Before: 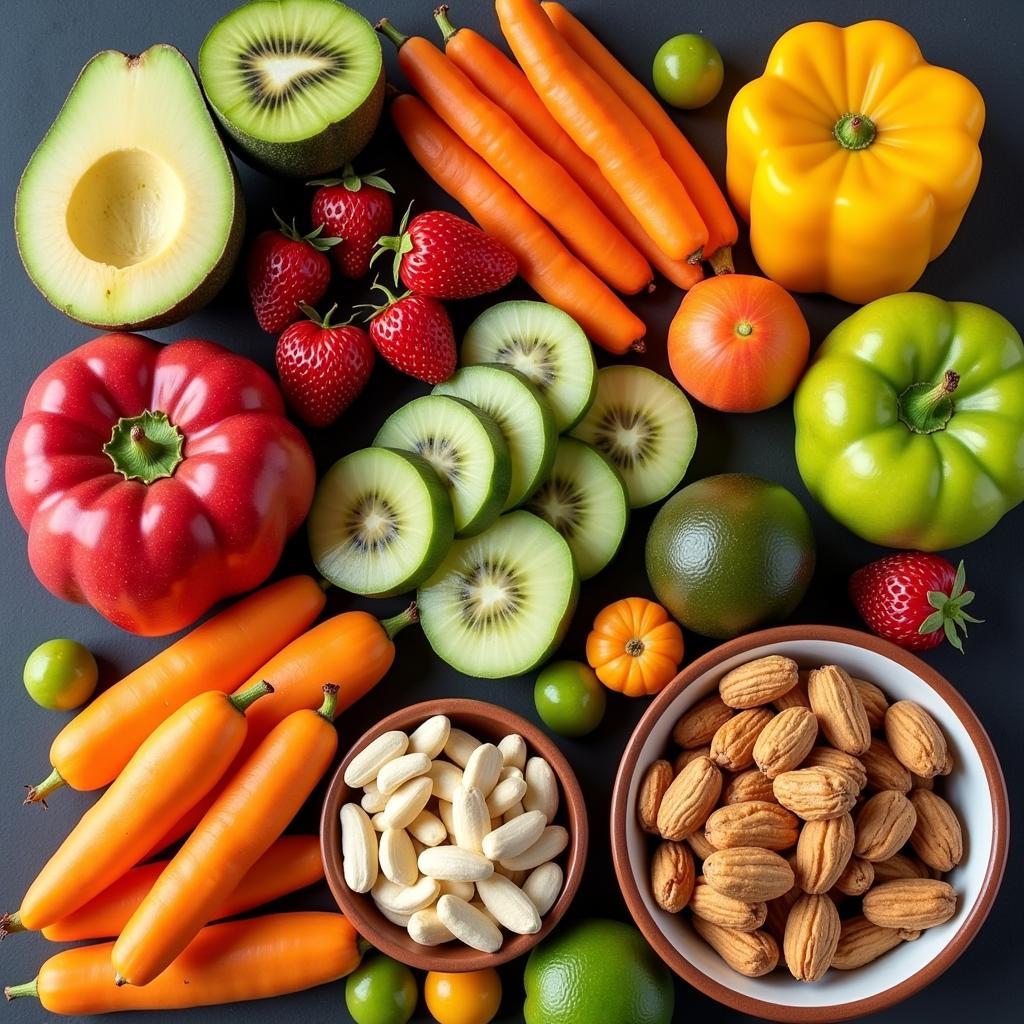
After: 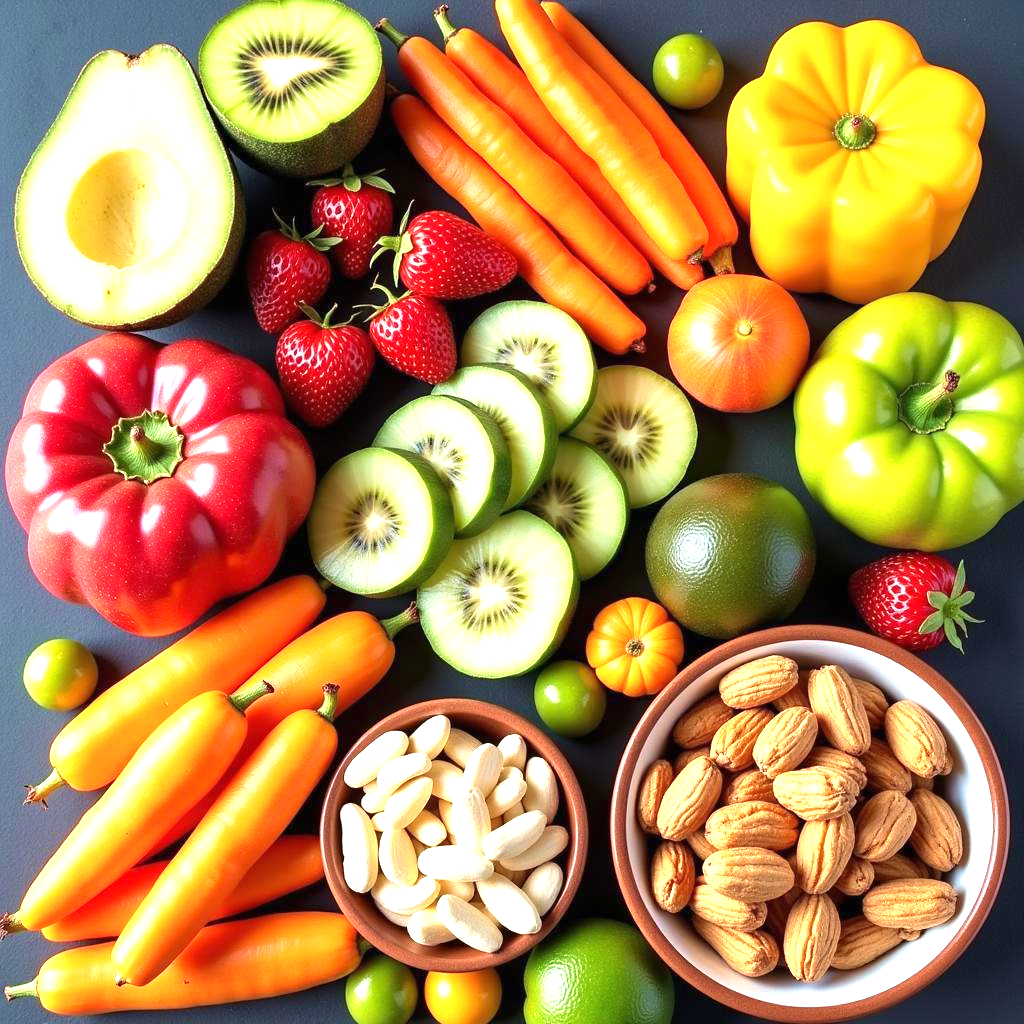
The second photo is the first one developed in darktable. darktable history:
exposure: black level correction 0, exposure 1.125 EV, compensate exposure bias true, compensate highlight preservation false
velvia: on, module defaults
